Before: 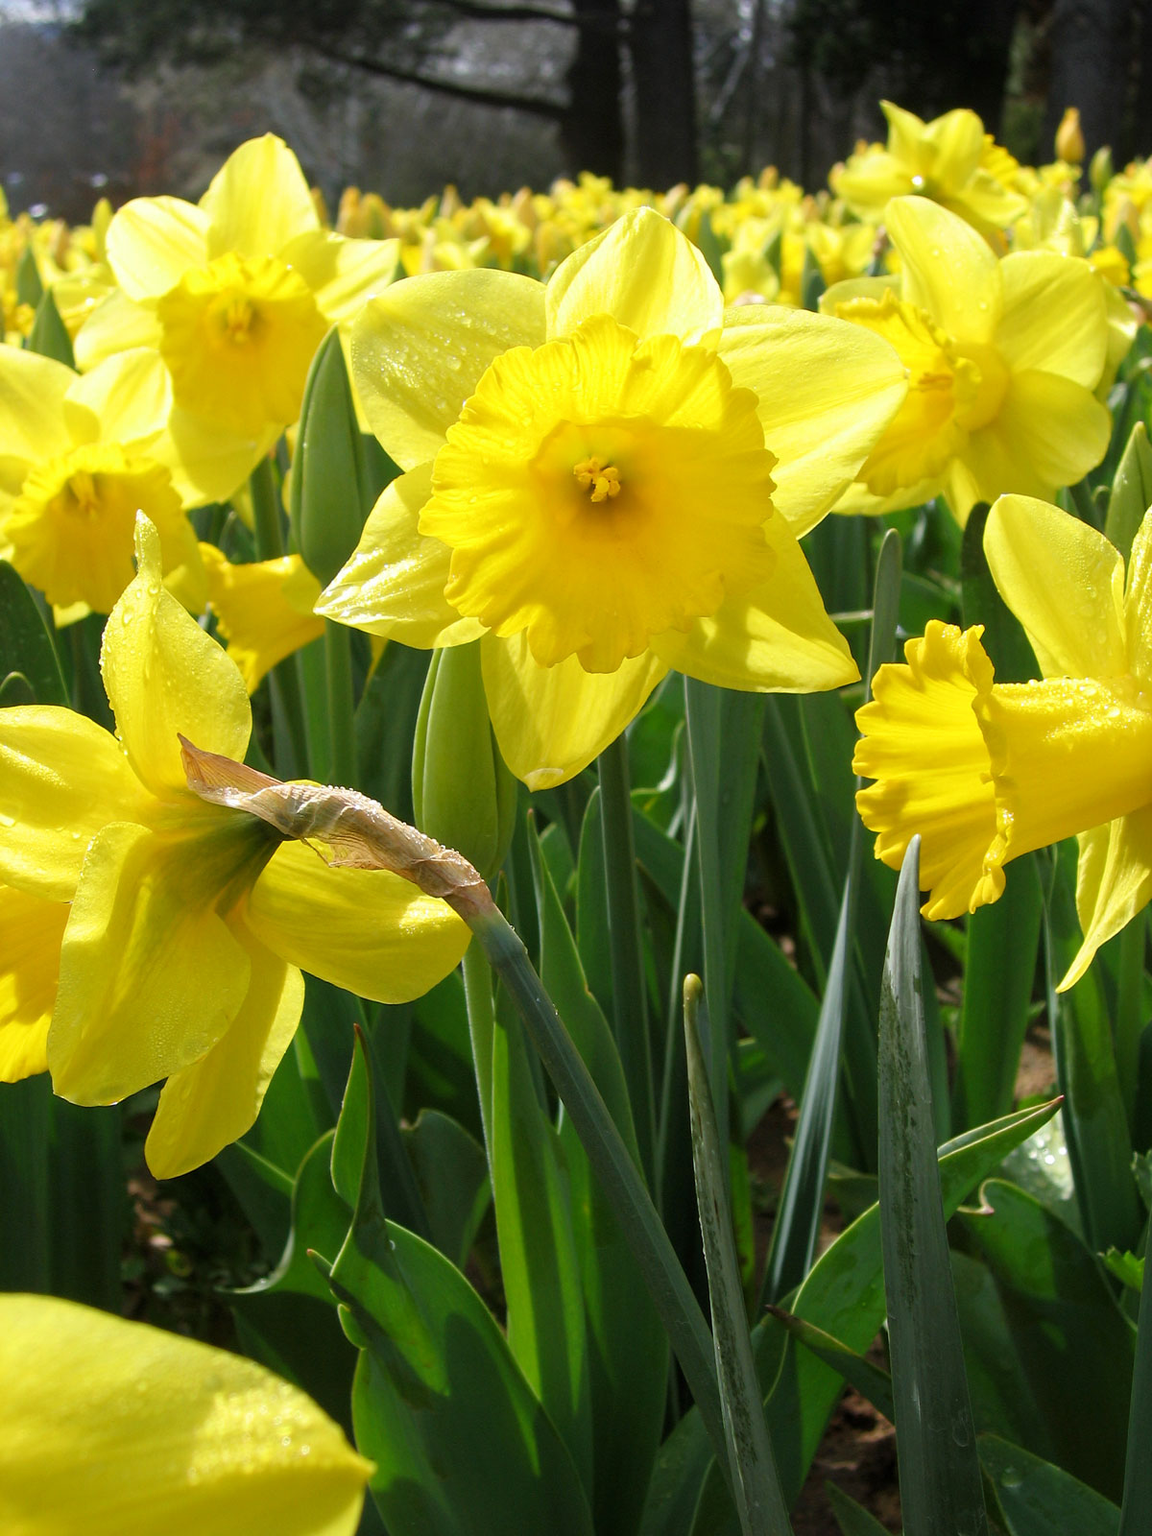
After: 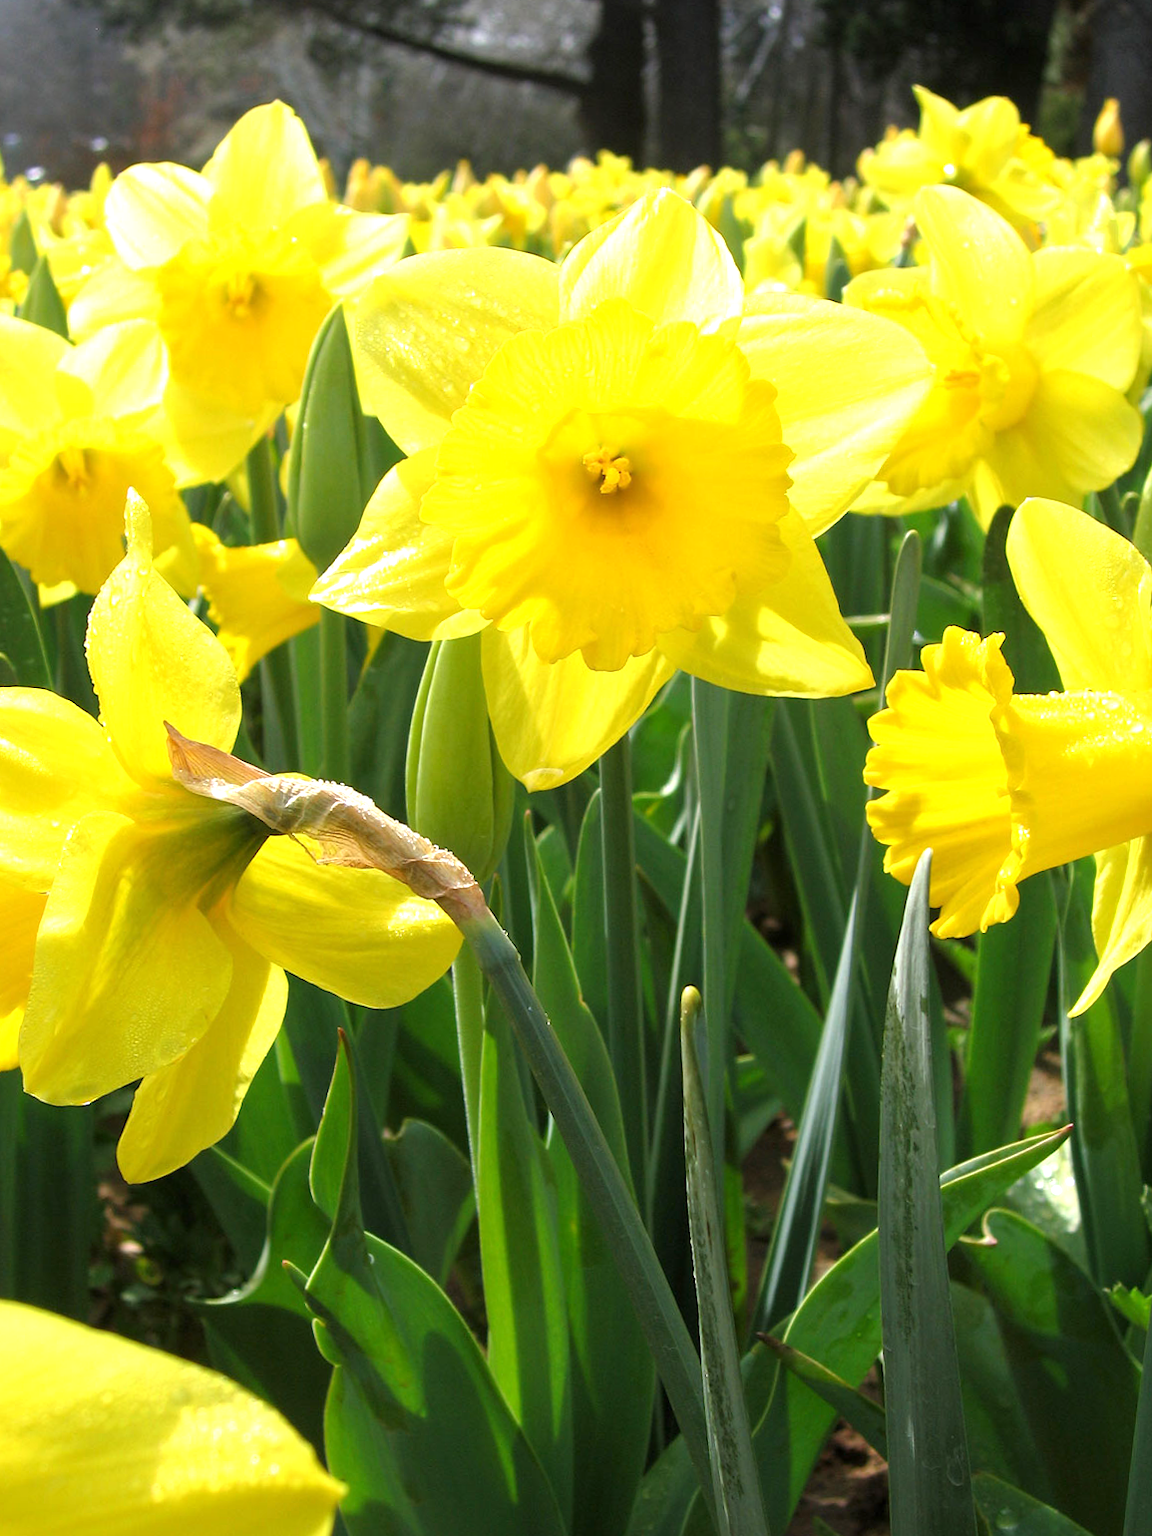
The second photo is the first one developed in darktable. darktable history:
exposure: exposure 0.661 EV, compensate highlight preservation false
crop and rotate: angle -1.69°
